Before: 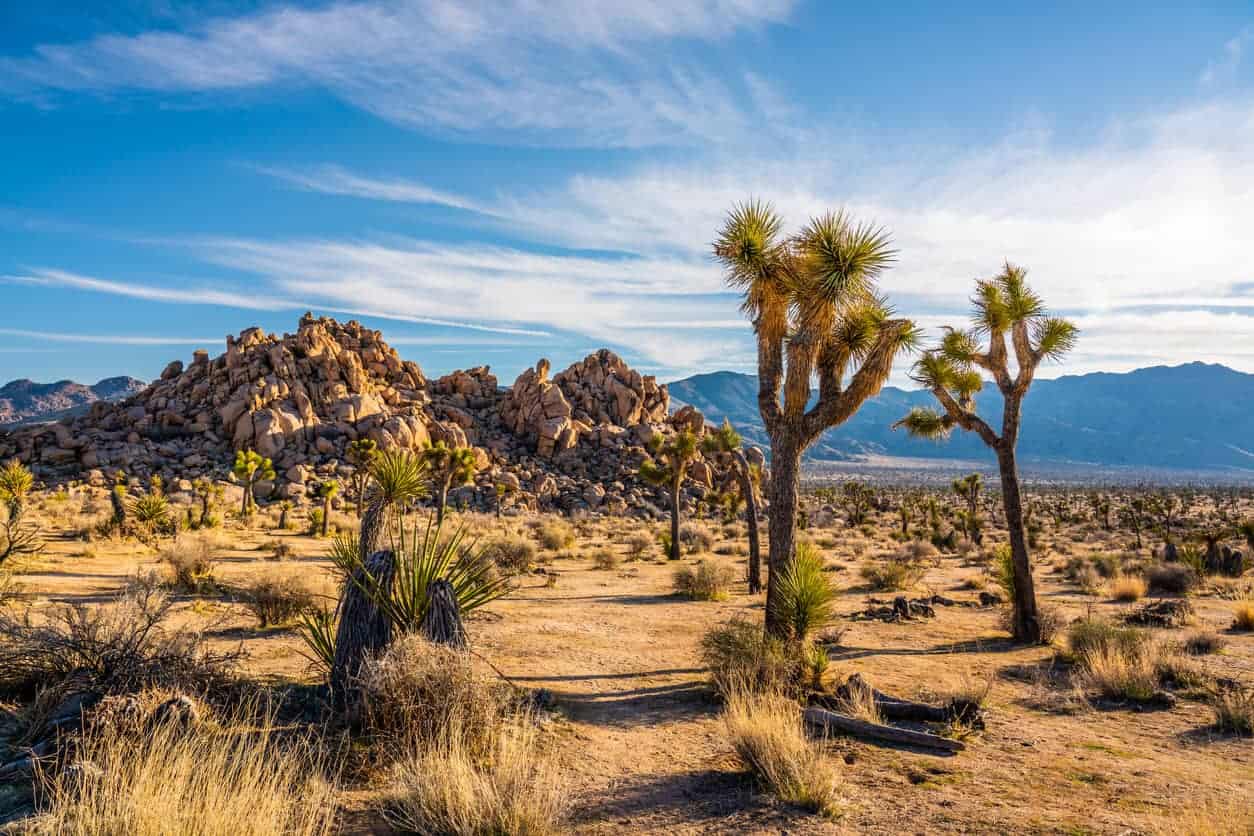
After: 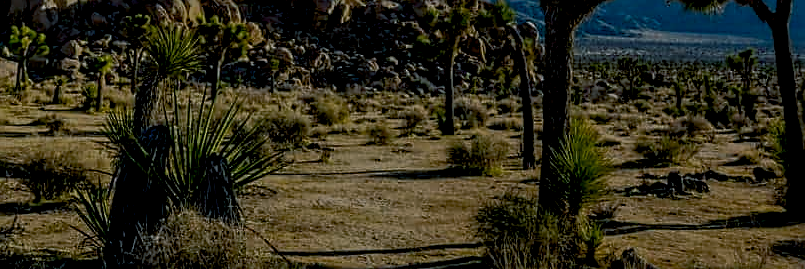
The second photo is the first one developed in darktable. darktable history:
crop: left 18.023%, top 50.899%, right 17.704%, bottom 16.841%
sharpen: on, module defaults
tone equalizer: -8 EV -2 EV, -7 EV -1.98 EV, -6 EV -2 EV, -5 EV -1.98 EV, -4 EV -1.97 EV, -3 EV -1.97 EV, -2 EV -1.97 EV, -1 EV -1.61 EV, +0 EV -1.97 EV, edges refinement/feathering 500, mask exposure compensation -1.57 EV, preserve details no
color balance rgb: power › luminance -7.889%, power › chroma 2.247%, power › hue 221.63°, global offset › luminance -1.418%, perceptual saturation grading › global saturation 0.682%, perceptual brilliance grading › global brilliance 10.874%
